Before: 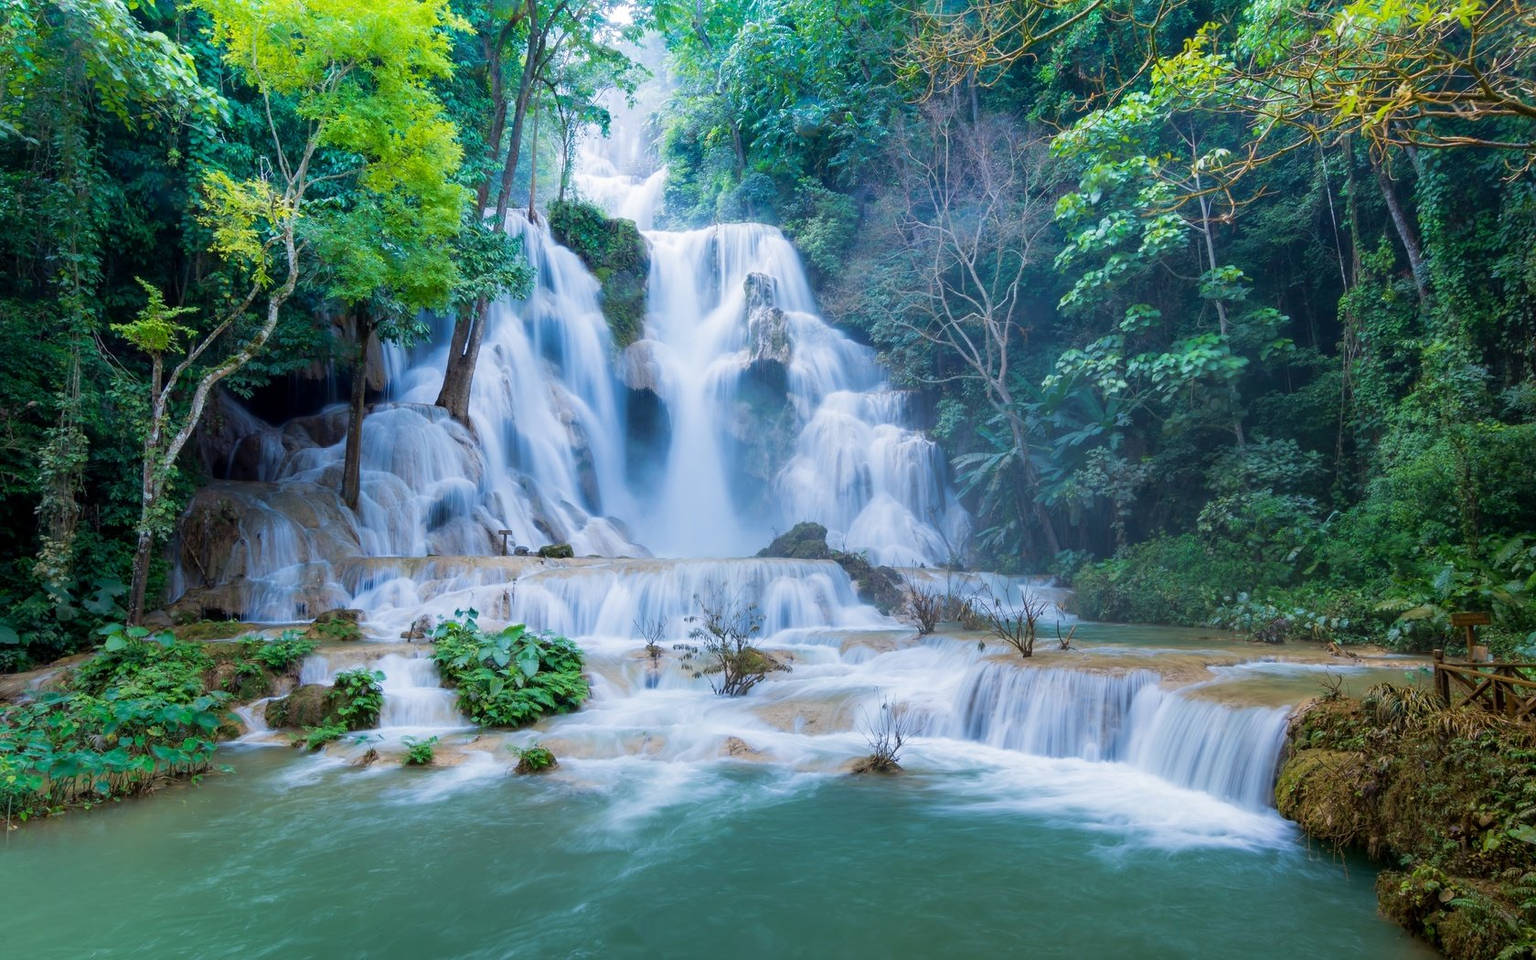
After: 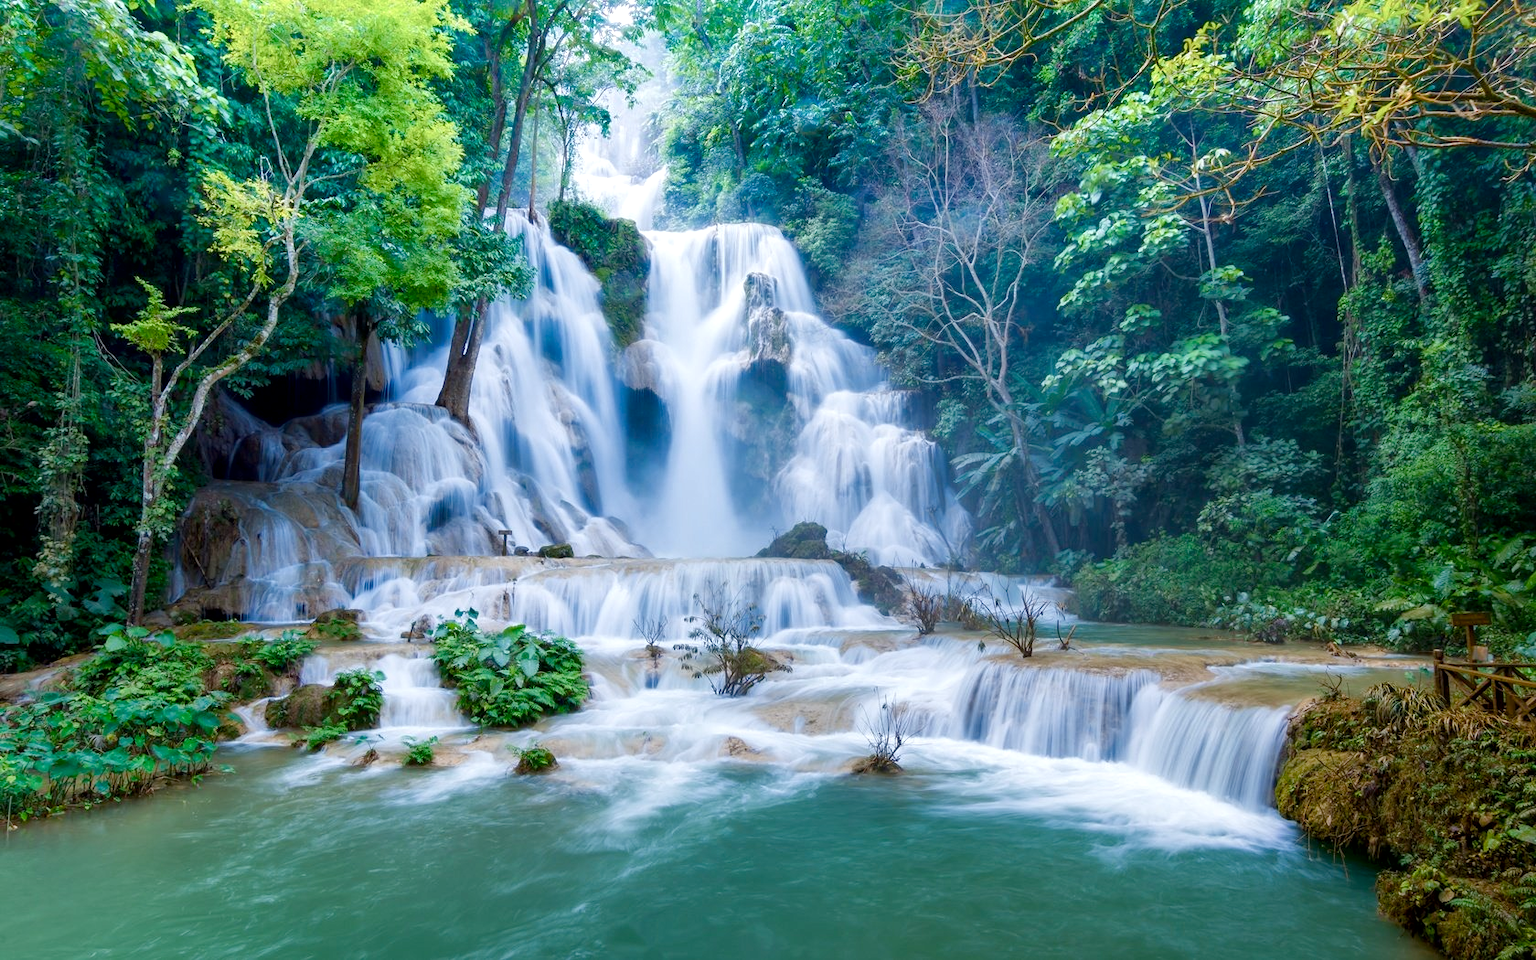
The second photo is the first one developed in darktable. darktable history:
color balance rgb: perceptual saturation grading › global saturation 20%, perceptual saturation grading › highlights -50.151%, perceptual saturation grading › shadows 30.077%, perceptual brilliance grading › global brilliance 4.709%
local contrast: mode bilateral grid, contrast 19, coarseness 49, detail 130%, midtone range 0.2
